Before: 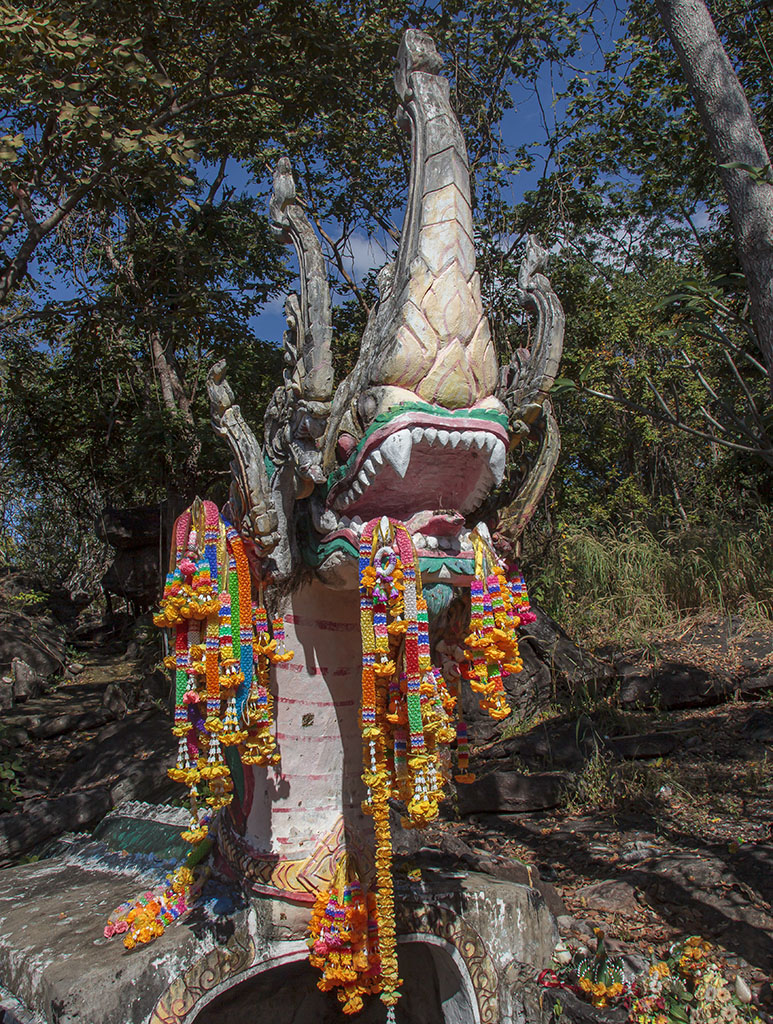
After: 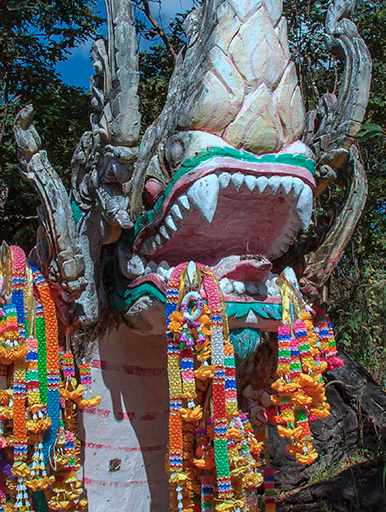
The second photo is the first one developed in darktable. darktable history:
crop: left 25%, top 25%, right 25%, bottom 25%
color correction: highlights a* -10.69, highlights b* -19.19
white balance: emerald 1
